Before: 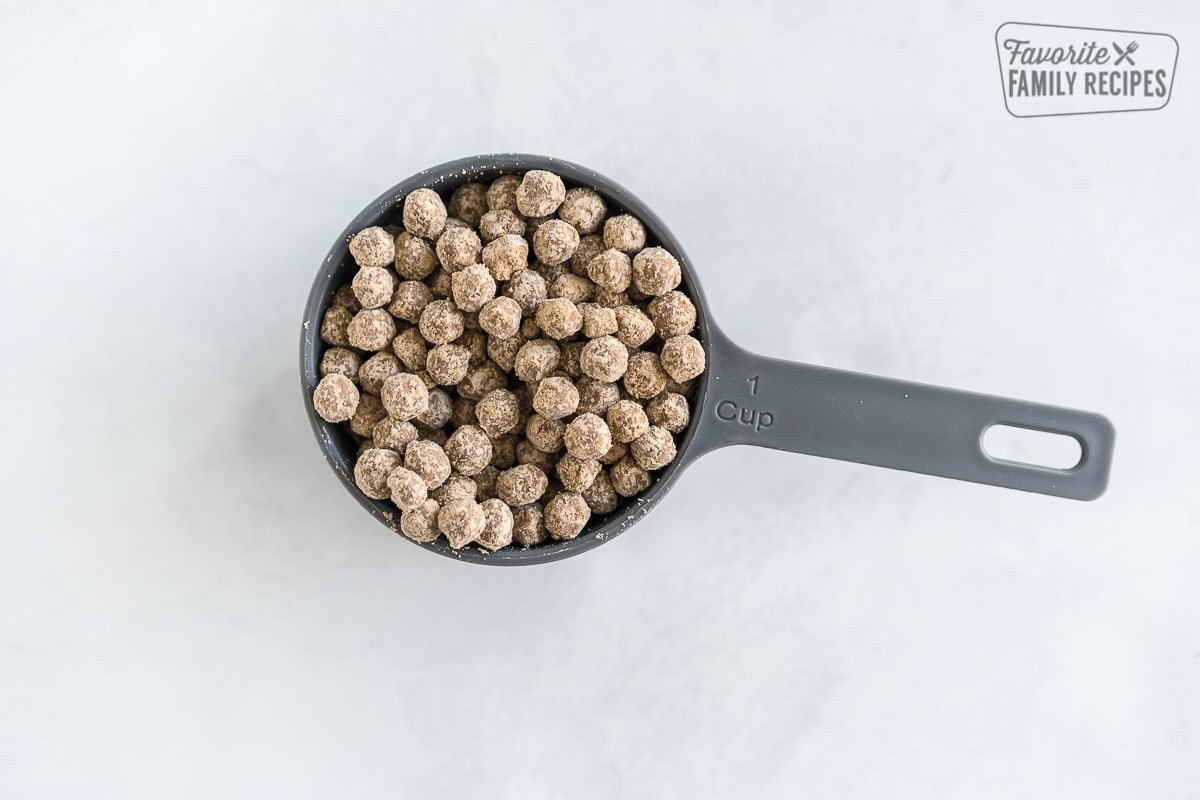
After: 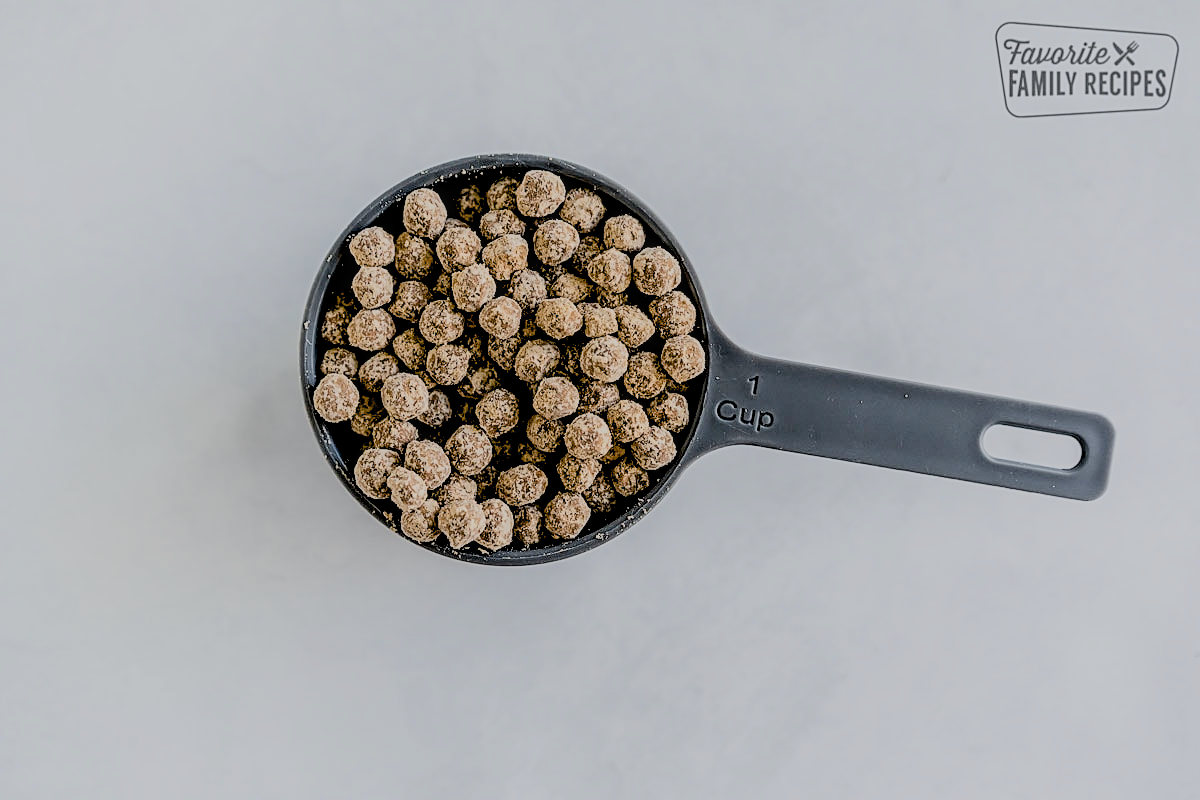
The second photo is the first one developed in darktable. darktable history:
filmic rgb: black relative exposure -6.07 EV, white relative exposure 6.97 EV, hardness 2.28, color science v6 (2022), iterations of high-quality reconstruction 0
sharpen: on, module defaults
exposure: black level correction 0.055, exposure -0.034 EV, compensate highlight preservation false
local contrast: on, module defaults
